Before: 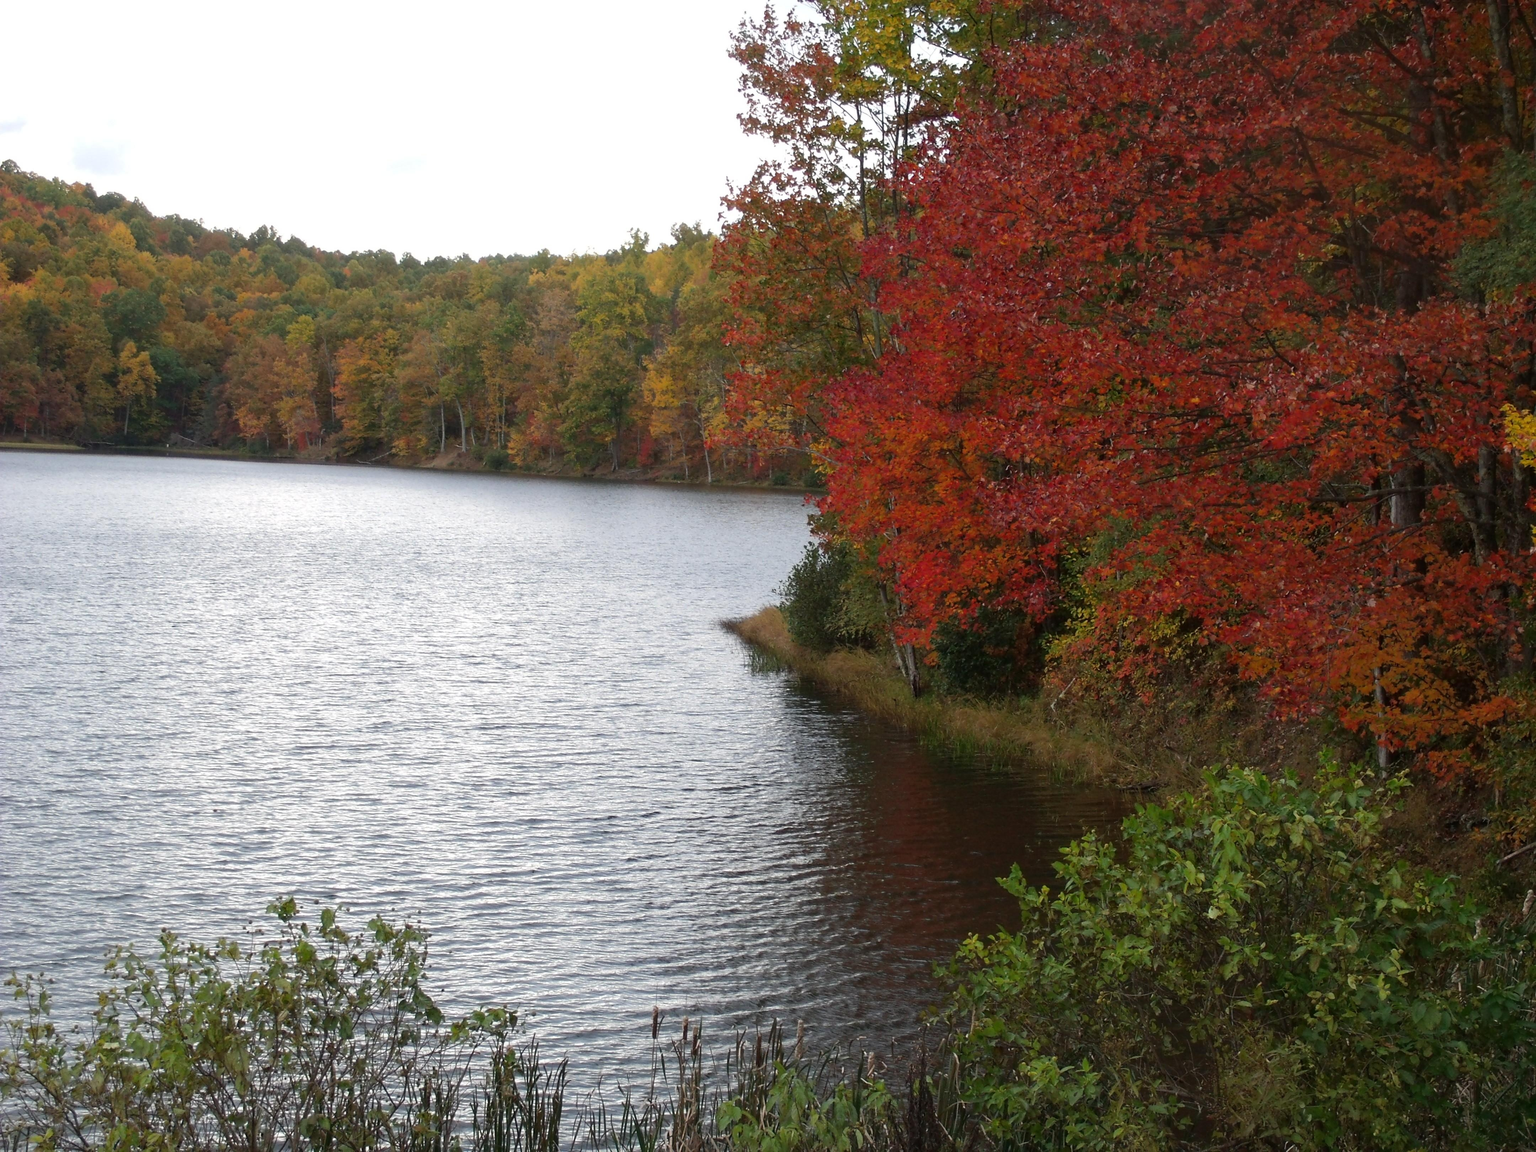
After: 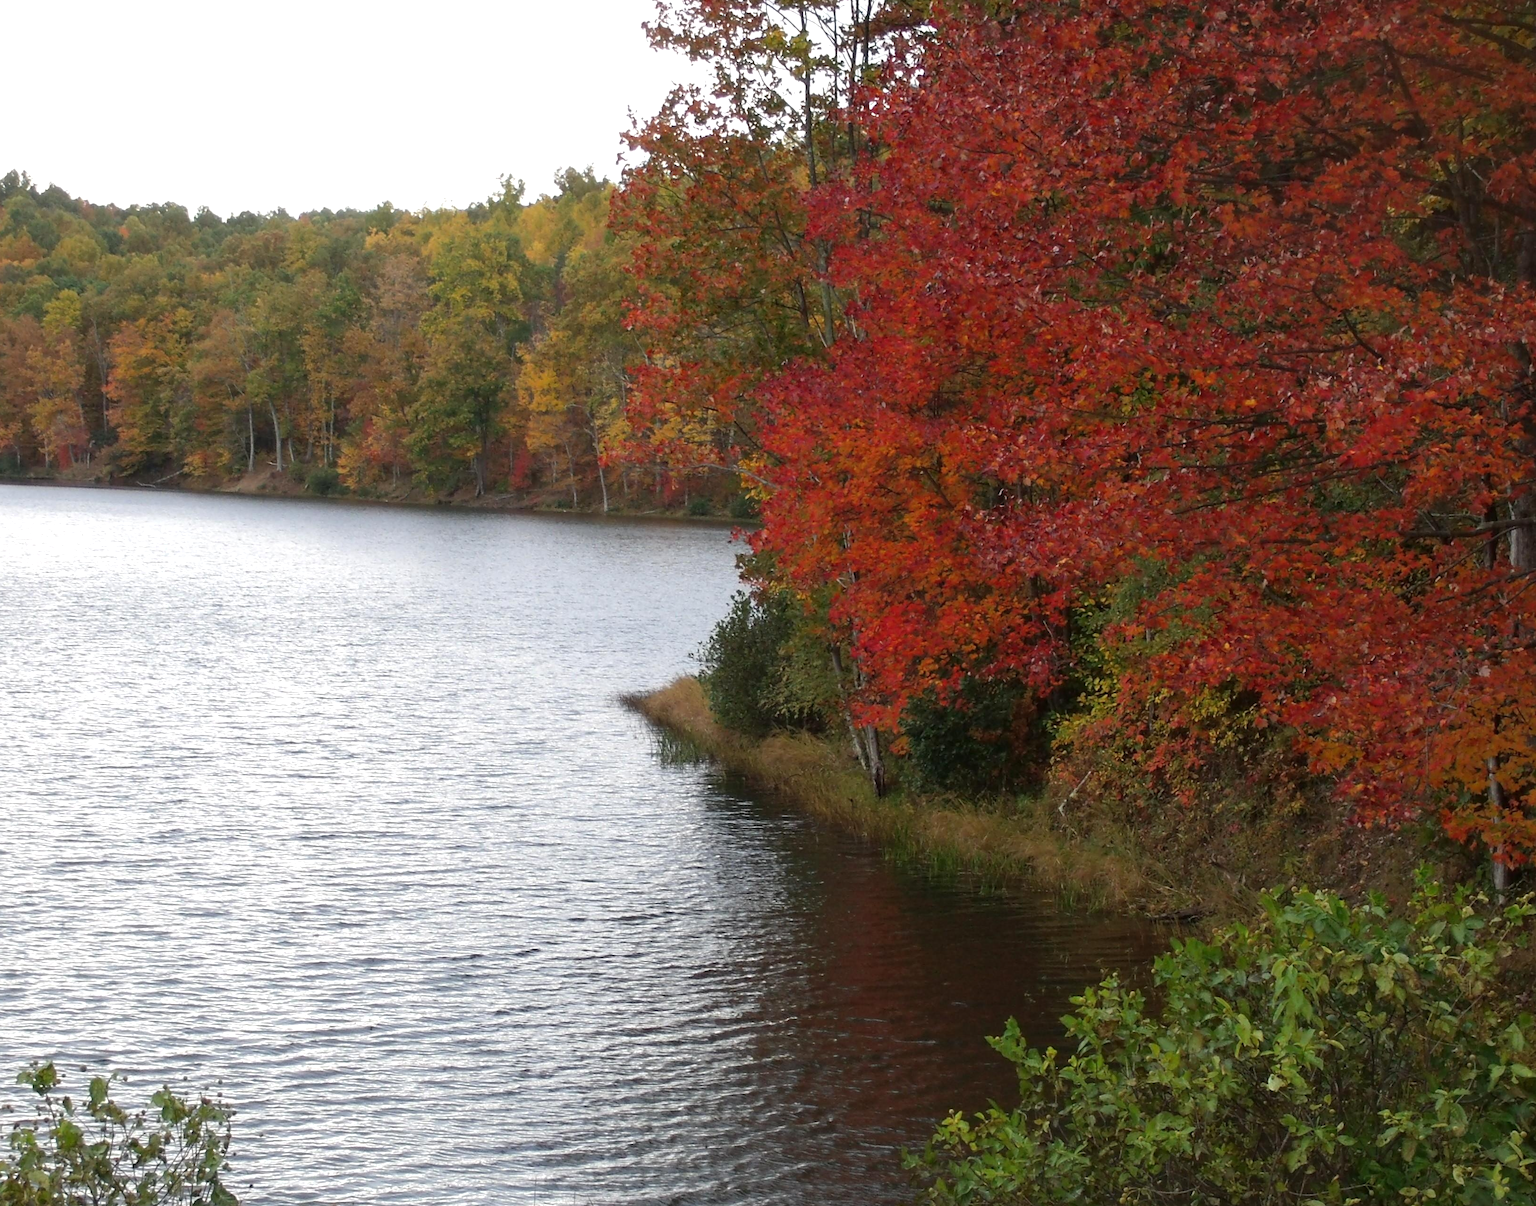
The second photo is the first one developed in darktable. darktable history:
crop: left 16.548%, top 8.48%, right 8.144%, bottom 12.654%
exposure: exposure 0.202 EV, compensate exposure bias true, compensate highlight preservation false
